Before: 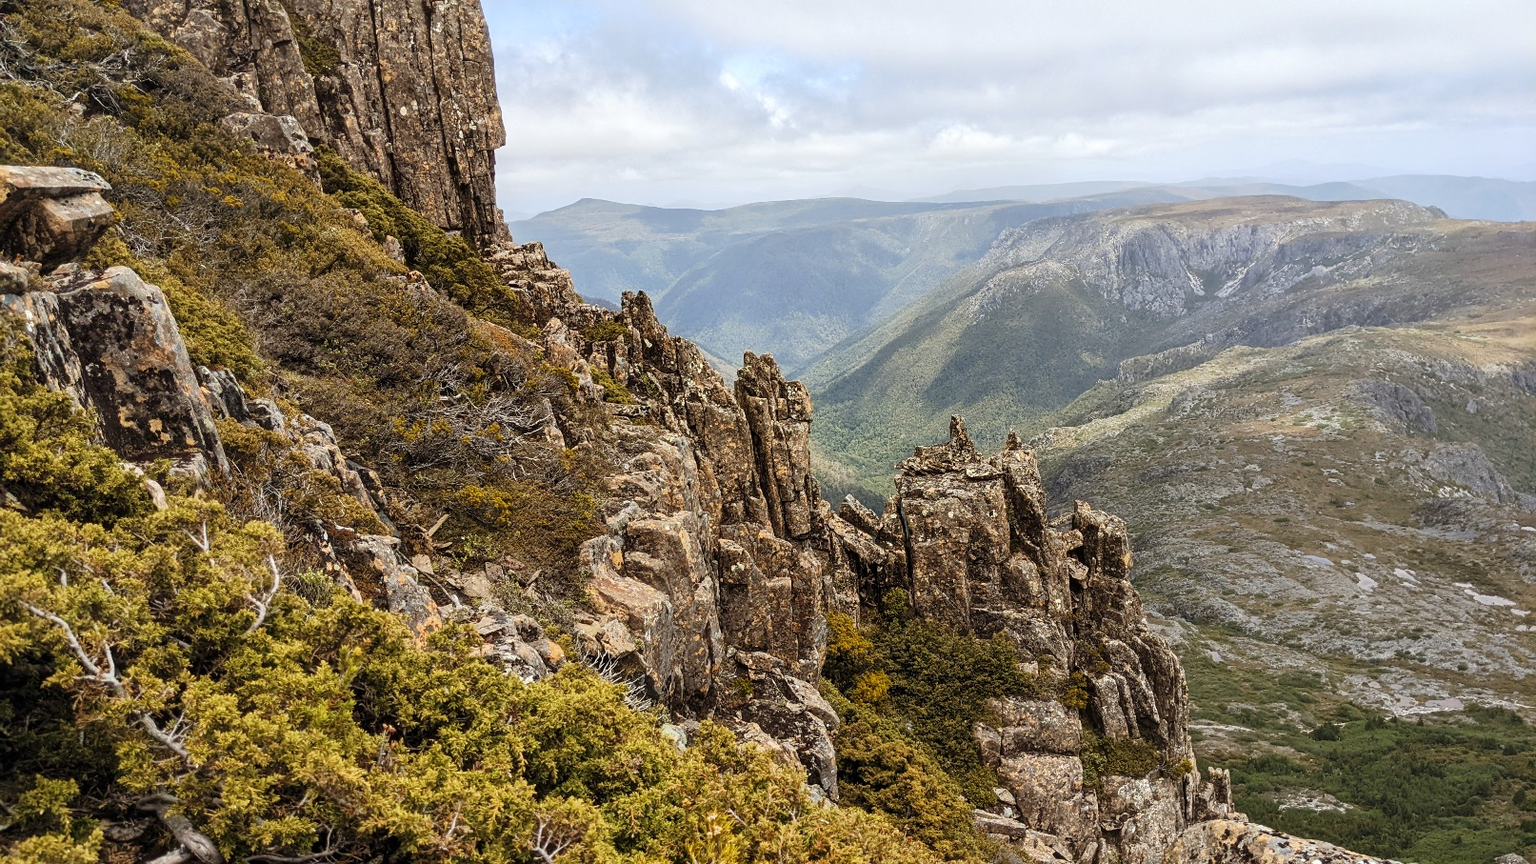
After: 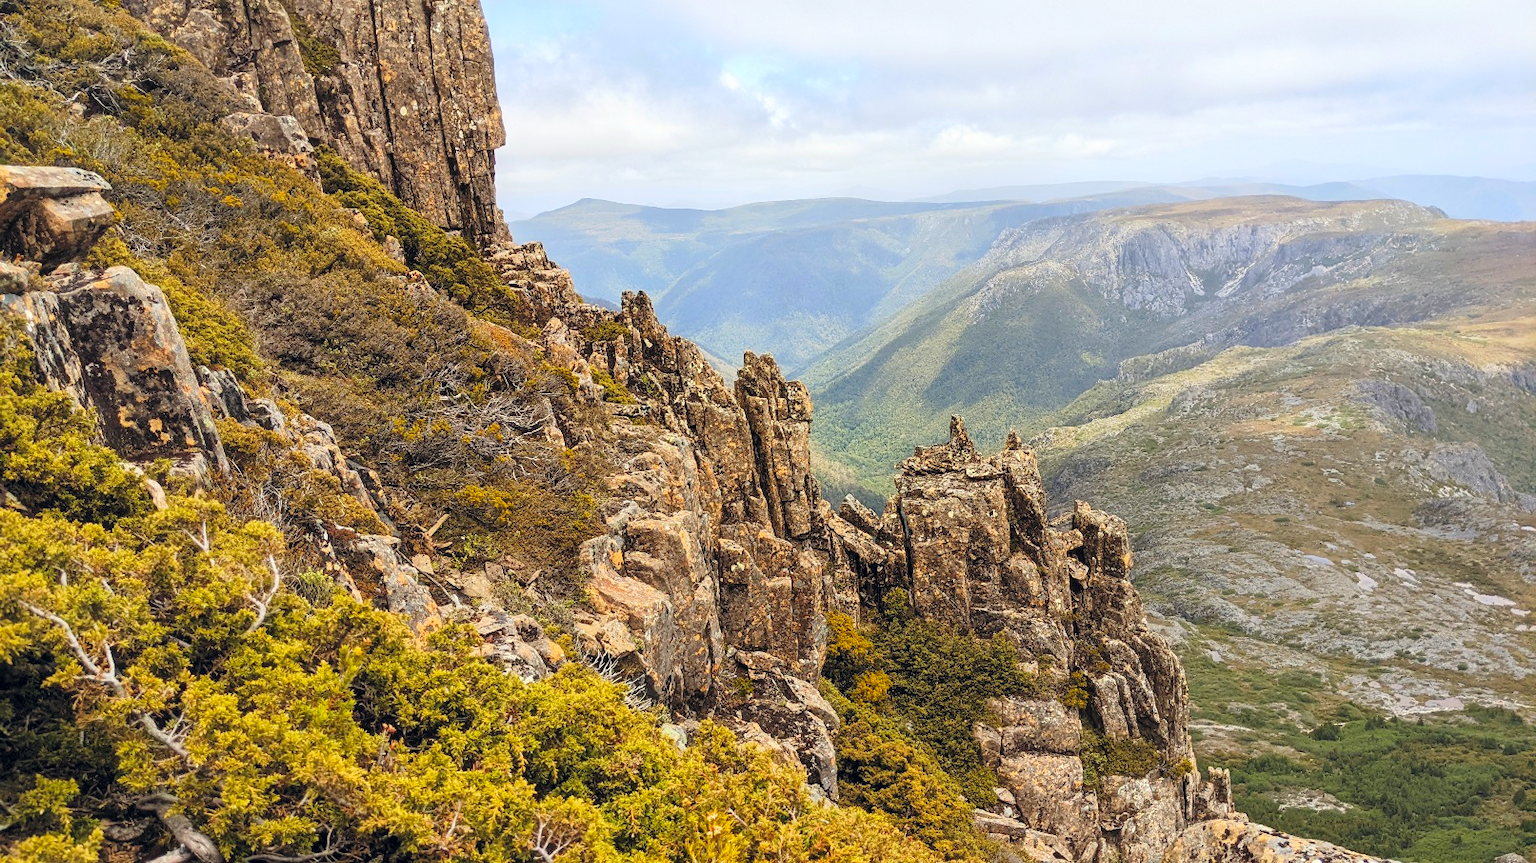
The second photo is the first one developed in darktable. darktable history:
contrast brightness saturation: contrast 0.07, brightness 0.18, saturation 0.4
color correction: highlights a* 0.207, highlights b* 2.7, shadows a* -0.874, shadows b* -4.78
